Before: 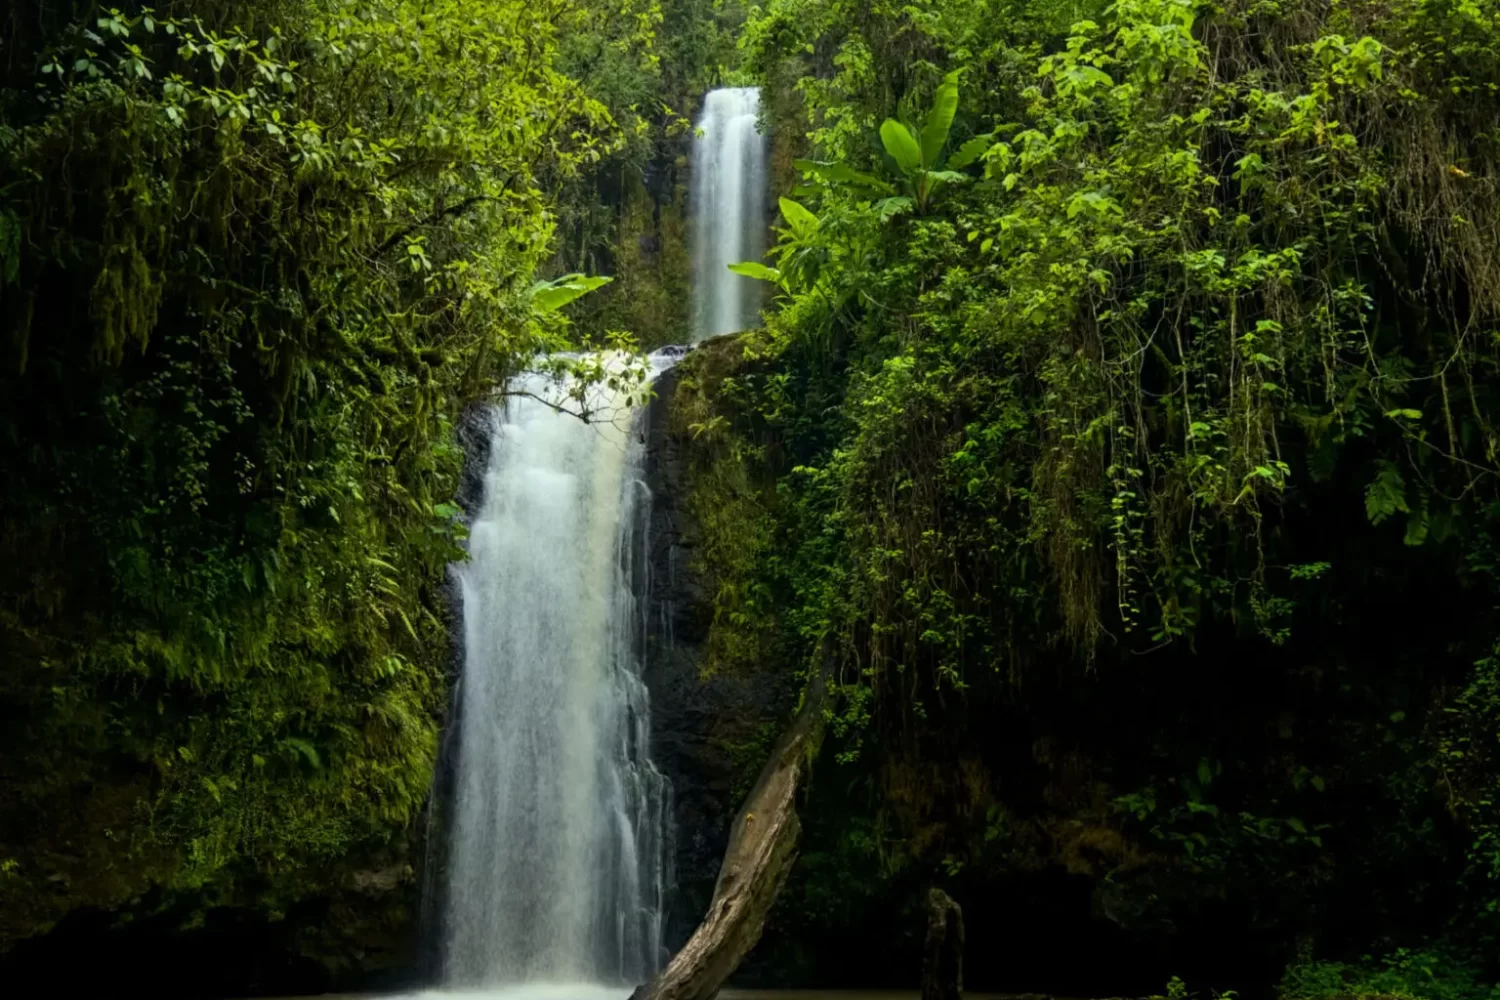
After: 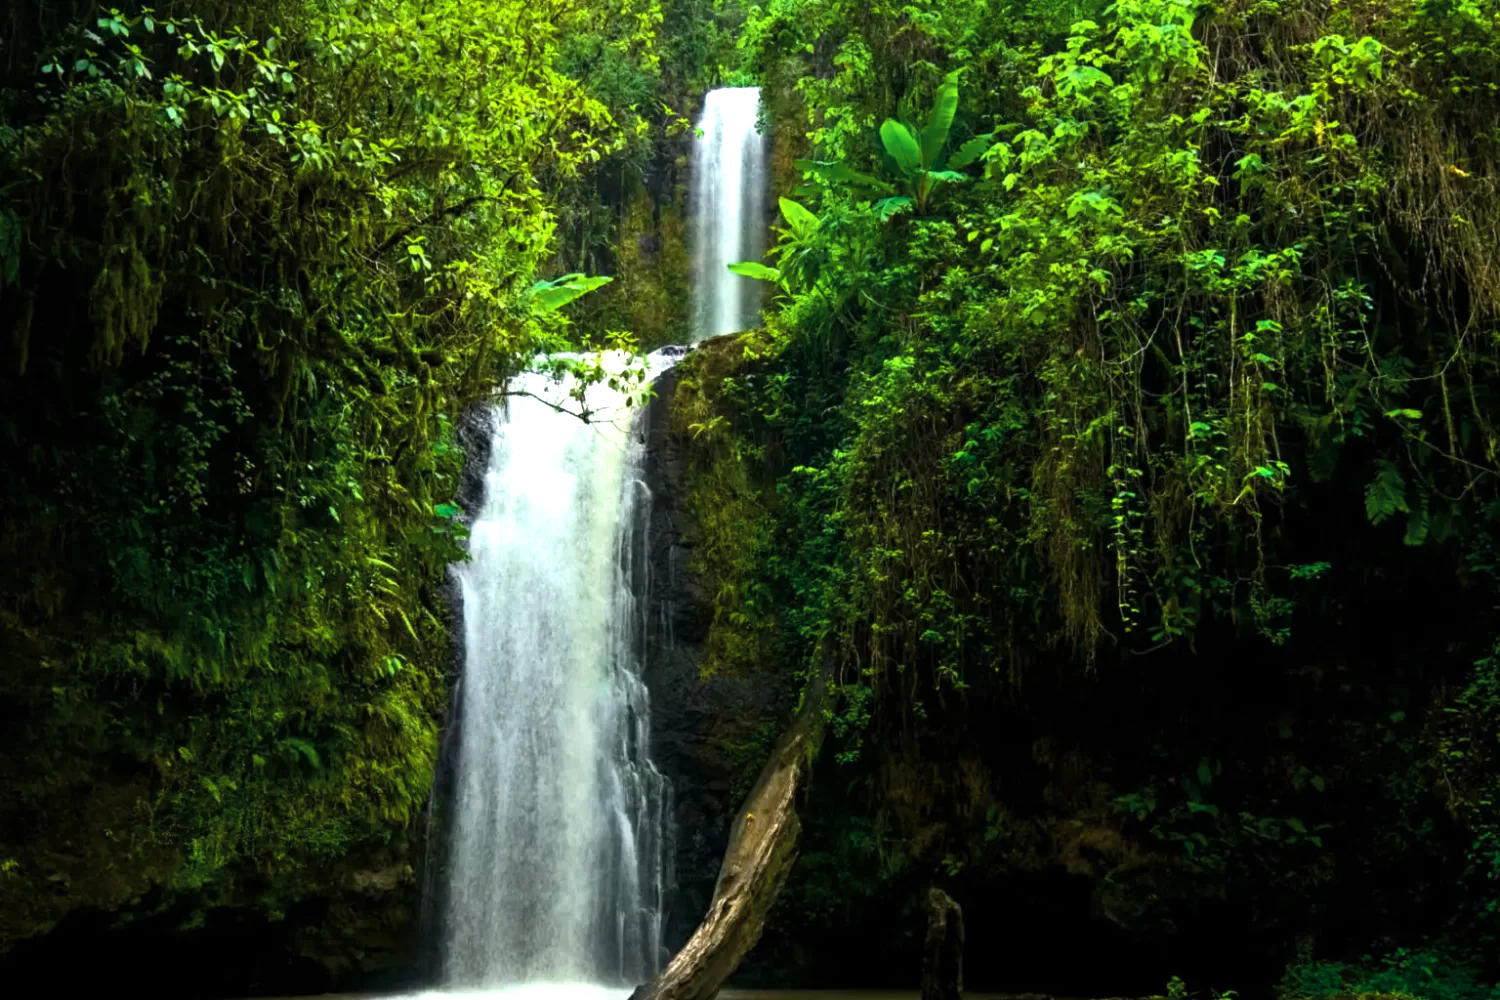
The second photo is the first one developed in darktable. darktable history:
exposure: exposure 0.722 EV, compensate highlight preservation false
color balance rgb: linear chroma grading › global chroma 9%, perceptual saturation grading › global saturation 36%, perceptual brilliance grading › global brilliance 15%, perceptual brilliance grading › shadows -35%, global vibrance 15%
tone equalizer: -8 EV 0.06 EV, smoothing diameter 25%, edges refinement/feathering 10, preserve details guided filter
color zones: curves: ch0 [(0, 0.5) (0.125, 0.4) (0.25, 0.5) (0.375, 0.4) (0.5, 0.4) (0.625, 0.35) (0.75, 0.35) (0.875, 0.5)]; ch1 [(0, 0.35) (0.125, 0.45) (0.25, 0.35) (0.375, 0.35) (0.5, 0.35) (0.625, 0.35) (0.75, 0.45) (0.875, 0.35)]; ch2 [(0, 0.6) (0.125, 0.5) (0.25, 0.5) (0.375, 0.6) (0.5, 0.6) (0.625, 0.5) (0.75, 0.5) (0.875, 0.5)]
